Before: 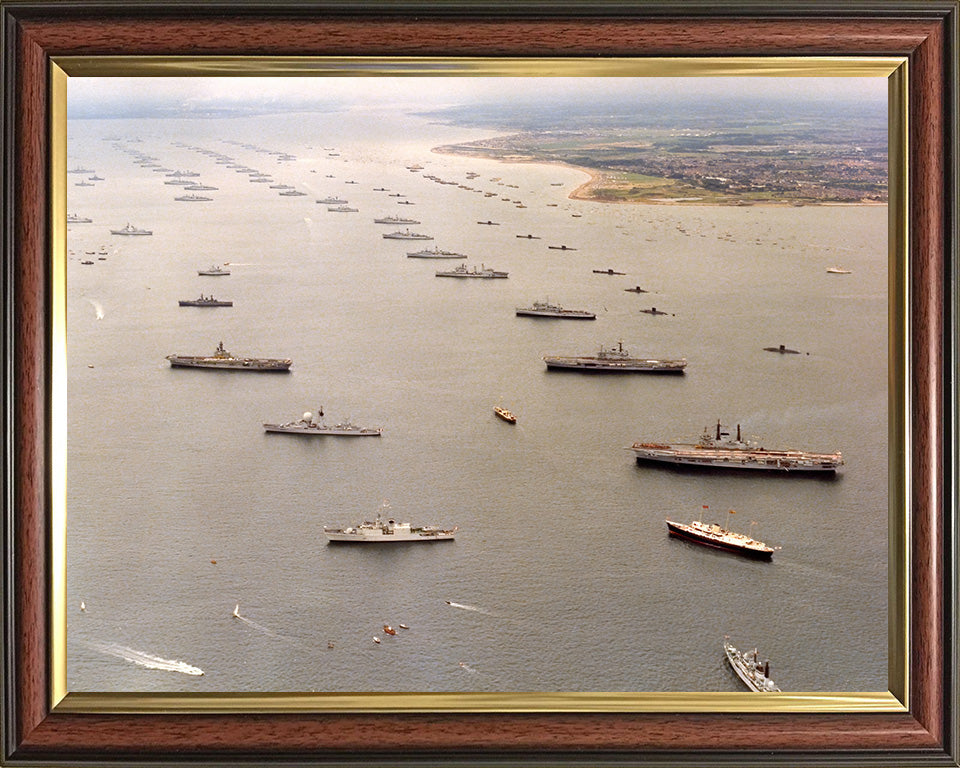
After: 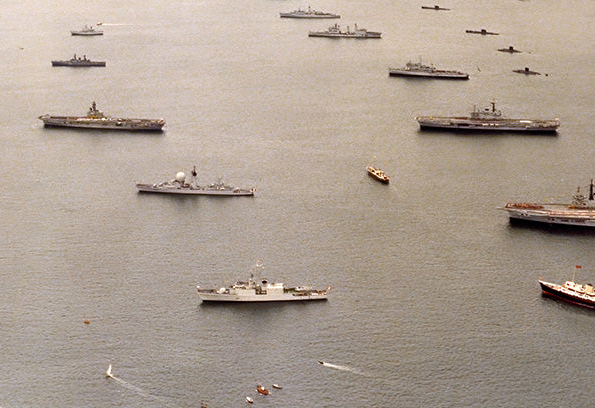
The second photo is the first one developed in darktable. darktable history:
local contrast: mode bilateral grid, contrast 20, coarseness 50, detail 120%, midtone range 0.2
crop: left 13.312%, top 31.28%, right 24.627%, bottom 15.582%
